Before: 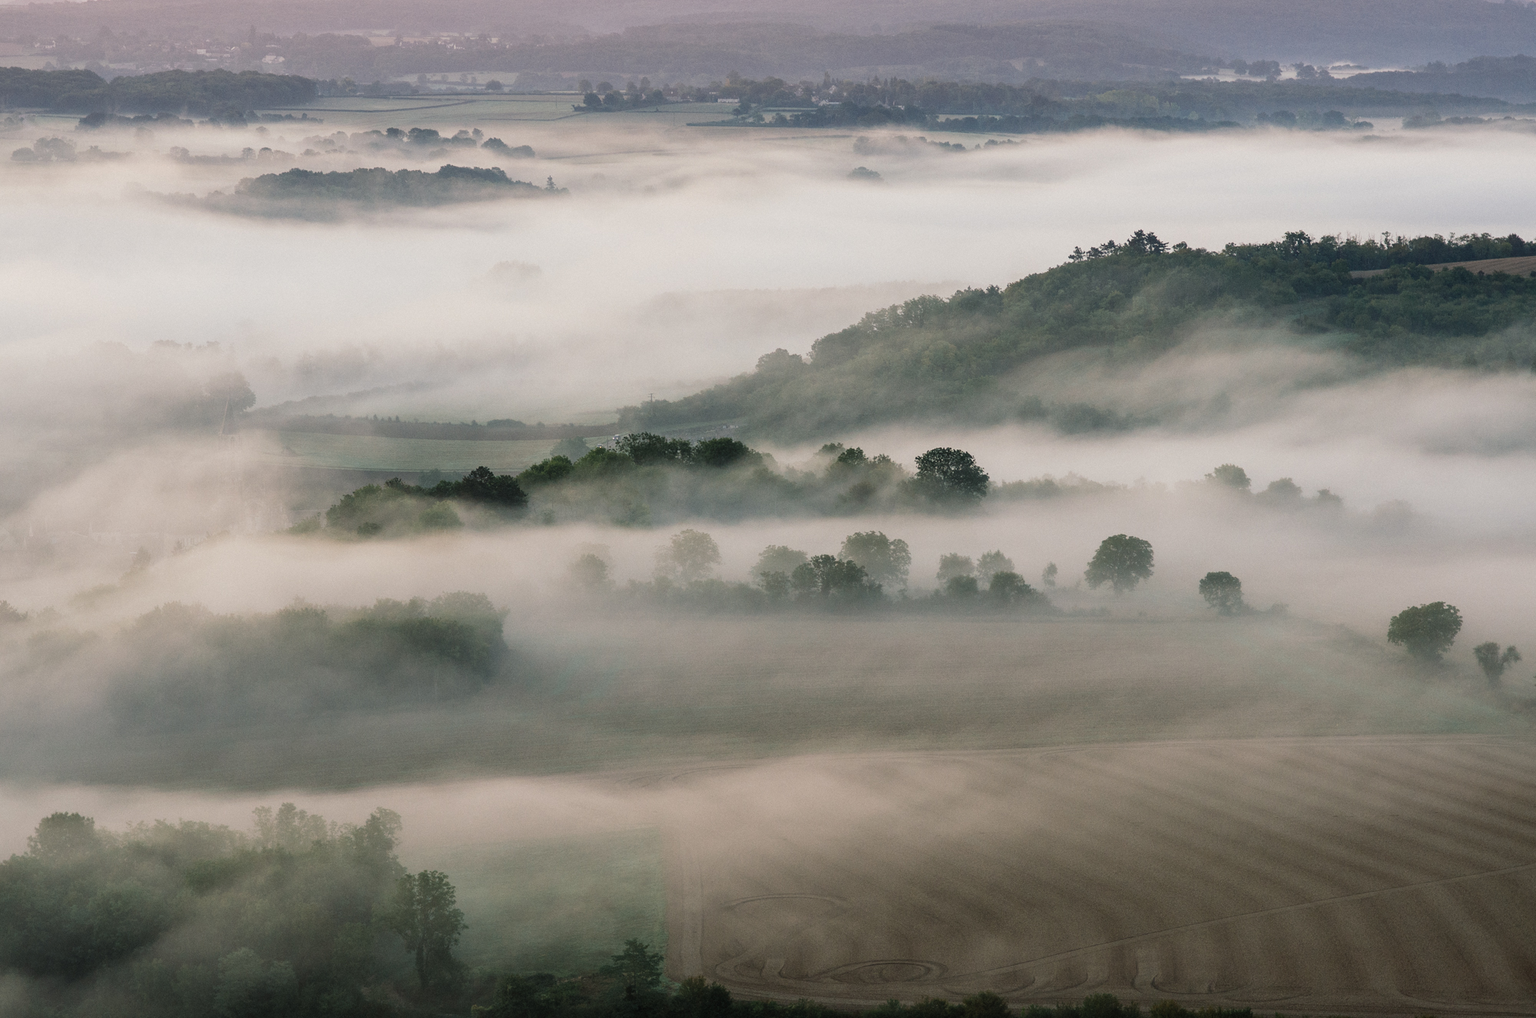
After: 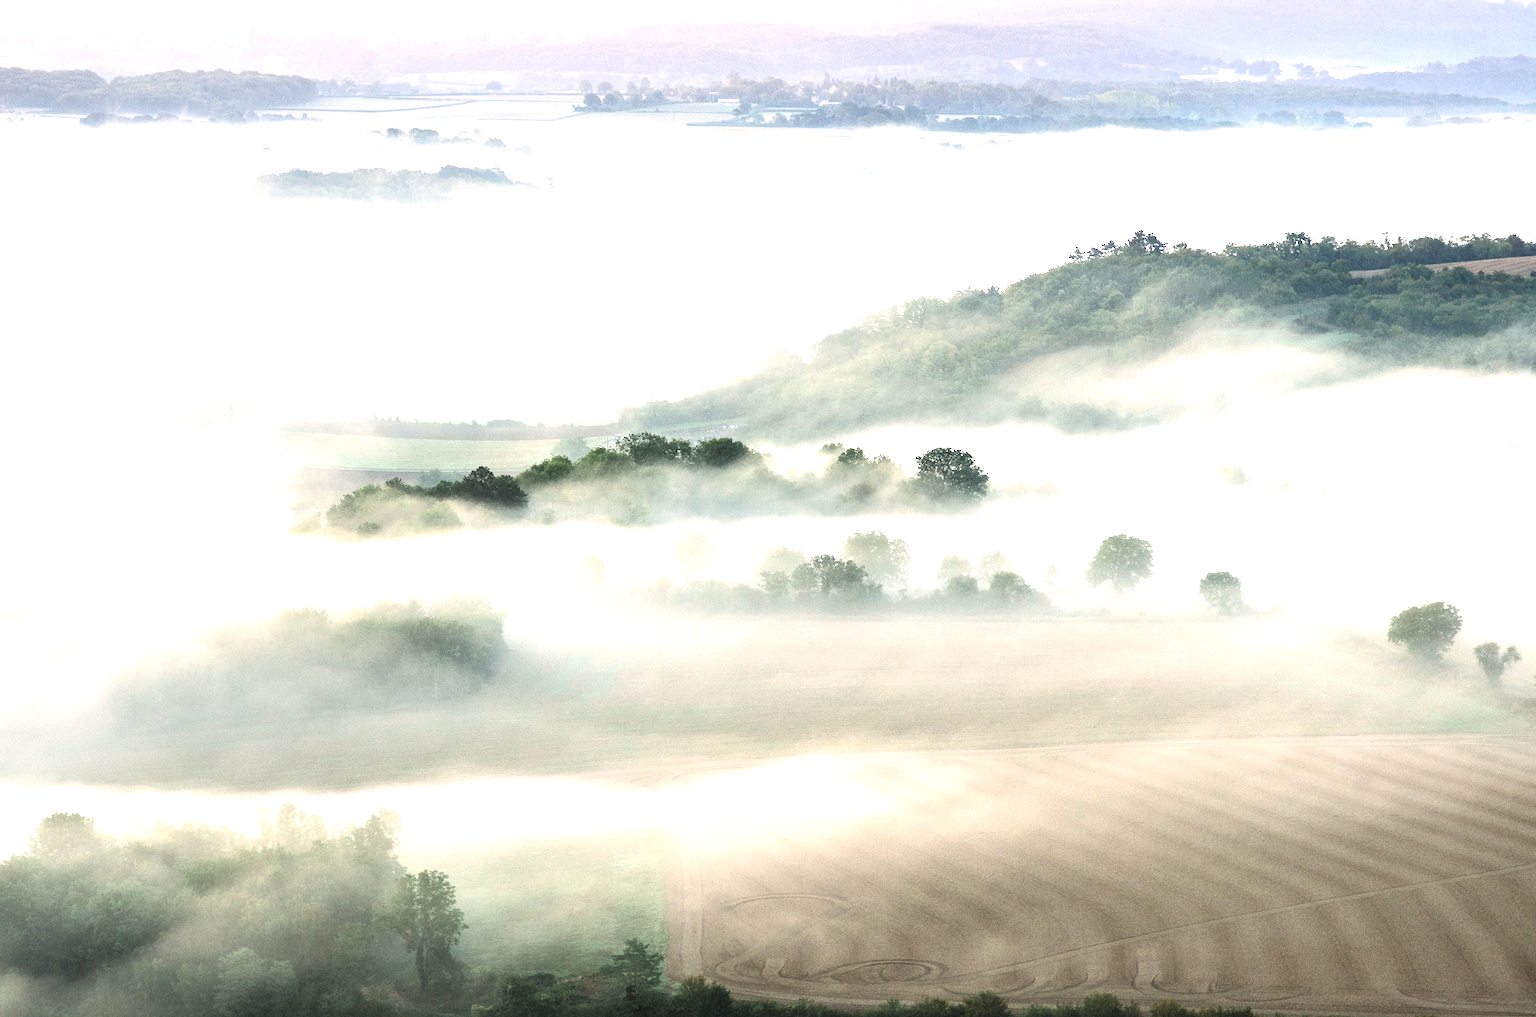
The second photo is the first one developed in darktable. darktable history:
exposure: black level correction 0, exposure 1.875 EV, compensate exposure bias true, compensate highlight preservation false
shadows and highlights: shadows -31.61, highlights 29.74, highlights color adjustment 77.85%
